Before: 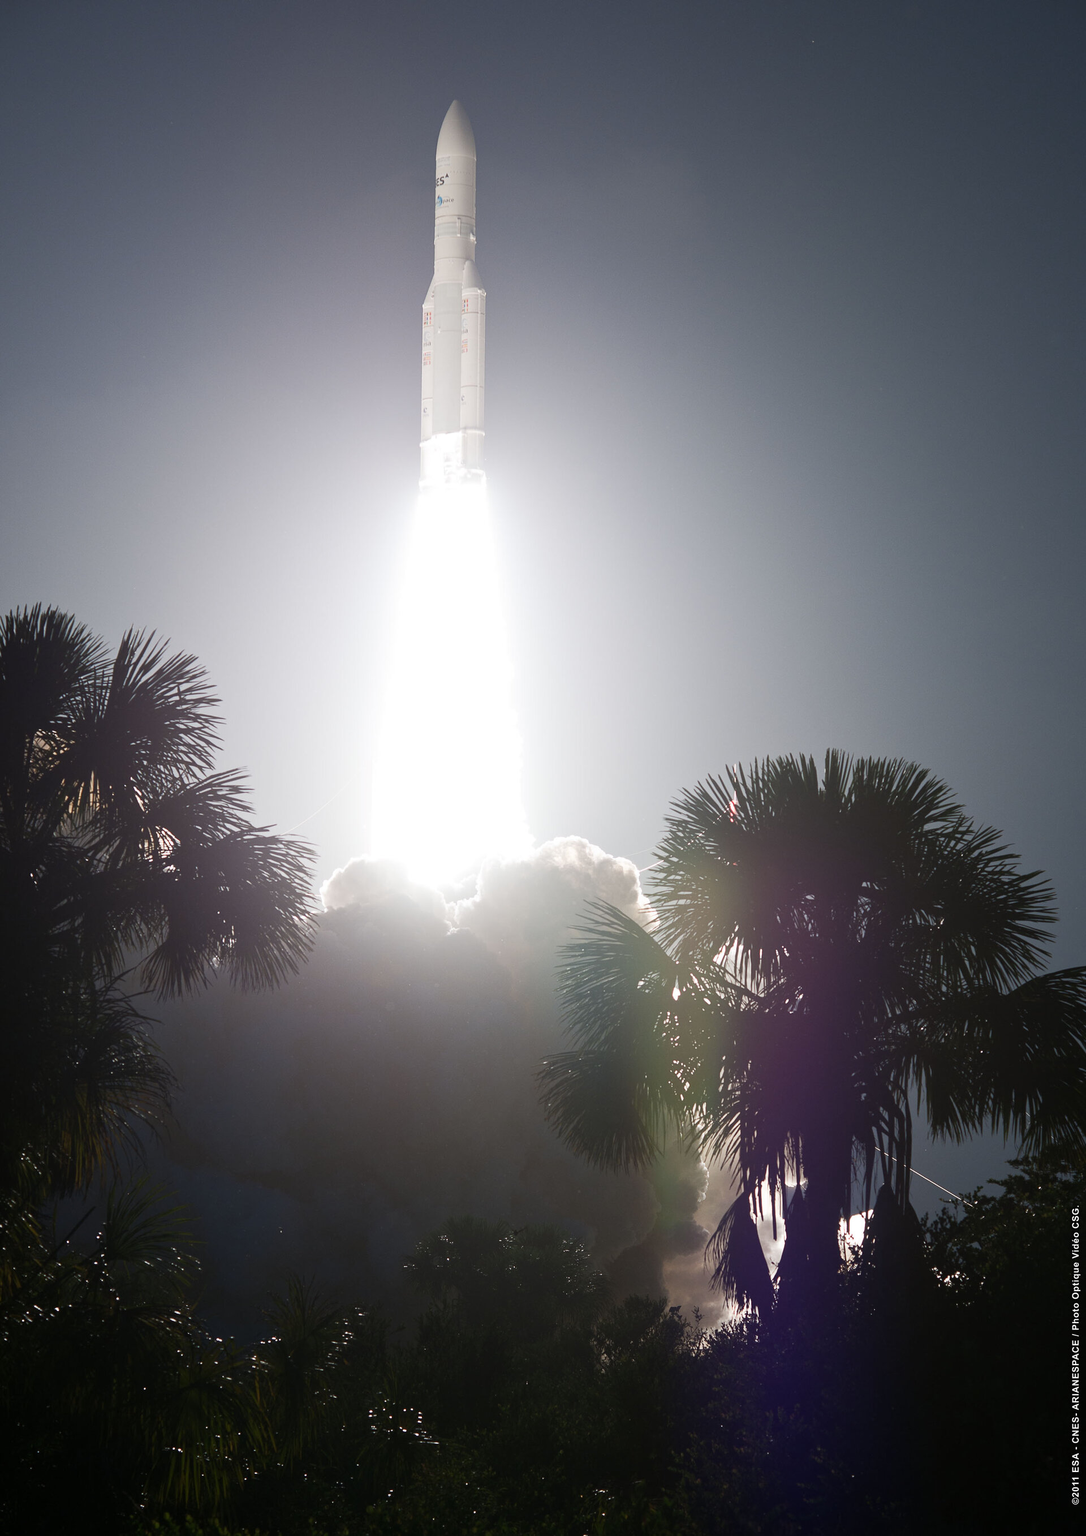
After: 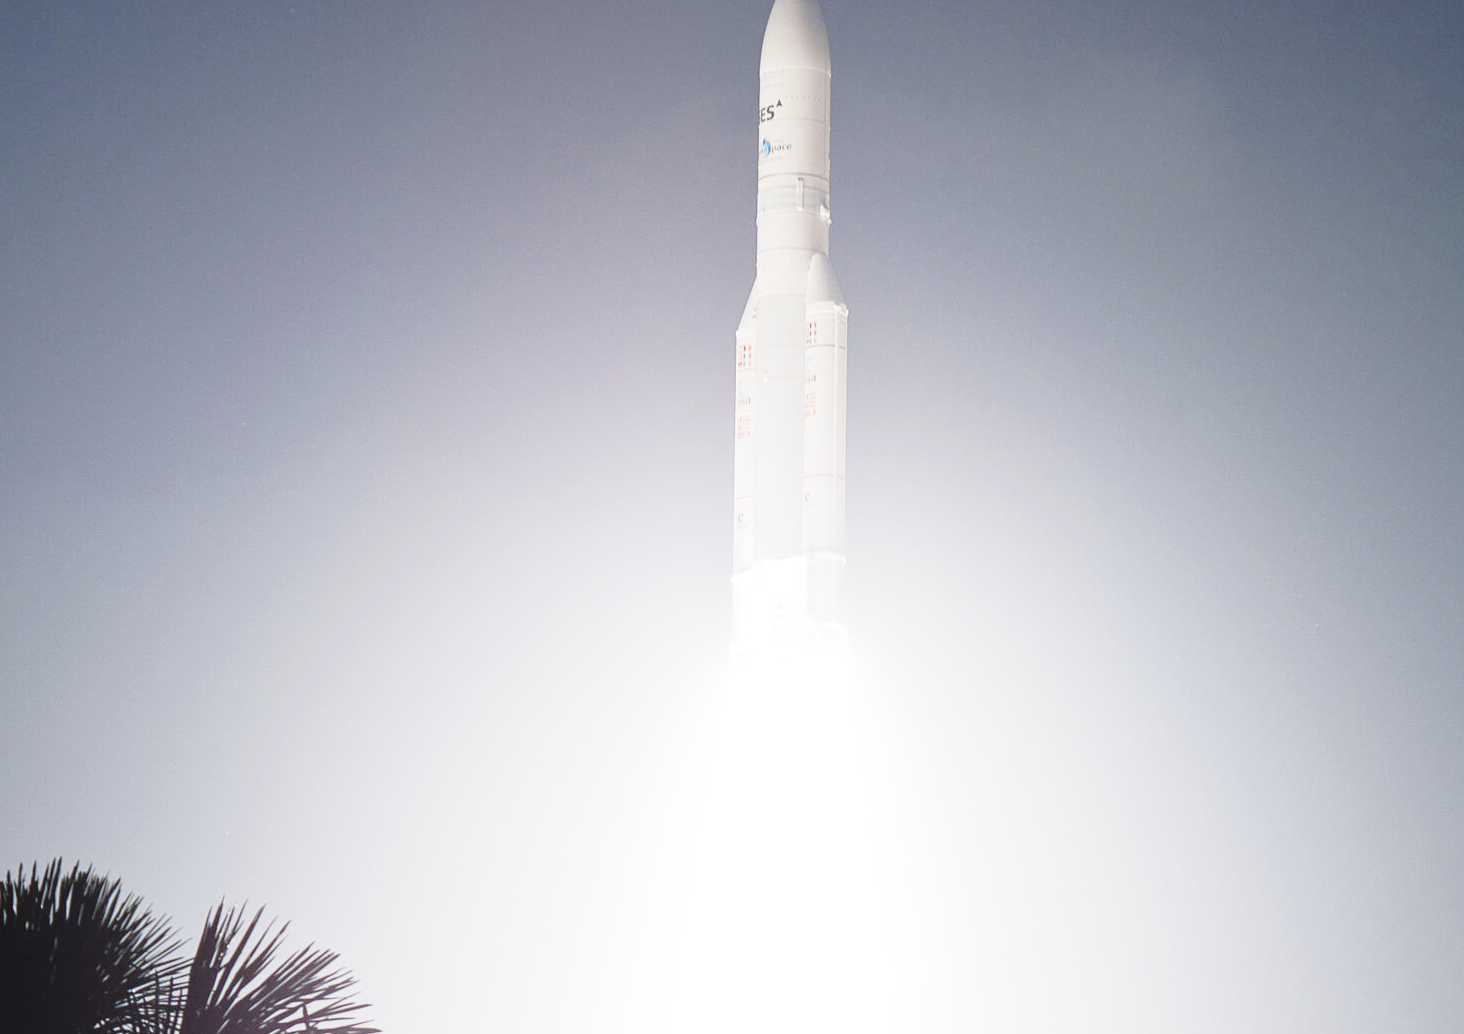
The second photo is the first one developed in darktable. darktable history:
base curve: curves: ch0 [(0, 0) (0.028, 0.03) (0.121, 0.232) (0.46, 0.748) (0.859, 0.968) (1, 1)], preserve colors none
crop: left 0.579%, top 7.627%, right 23.167%, bottom 54.275%
